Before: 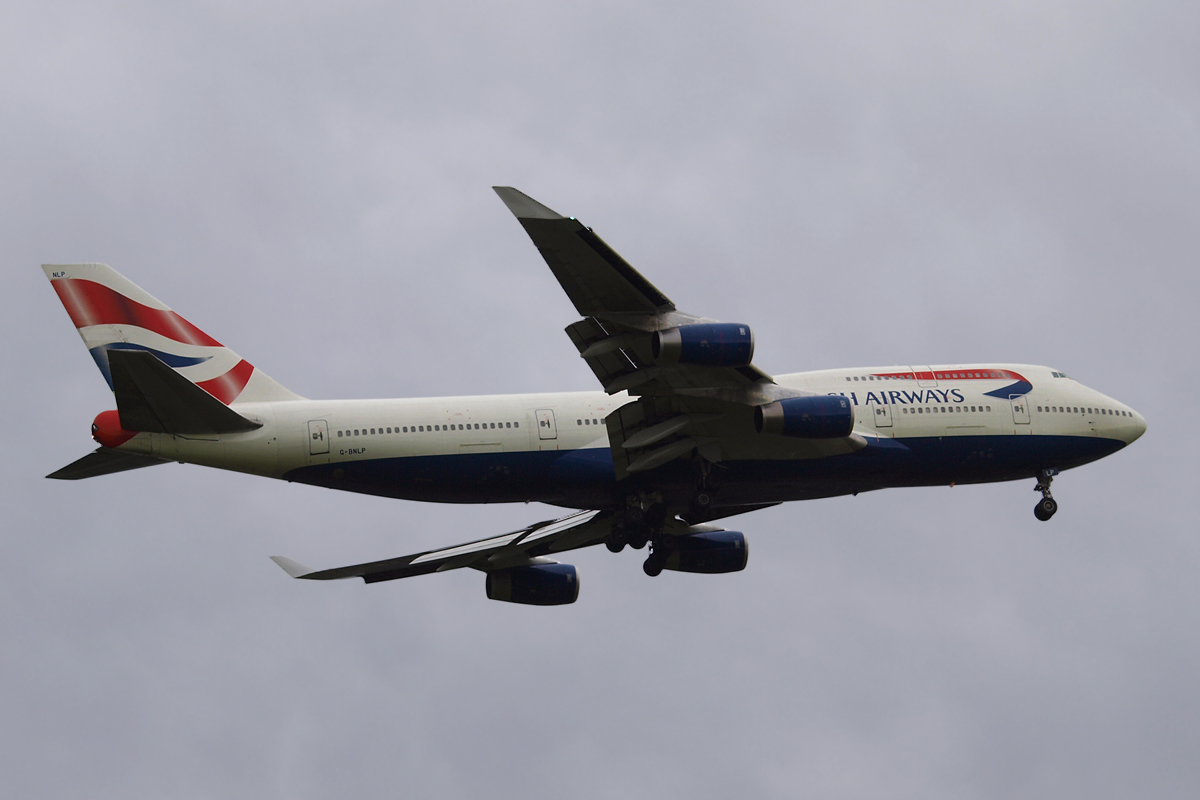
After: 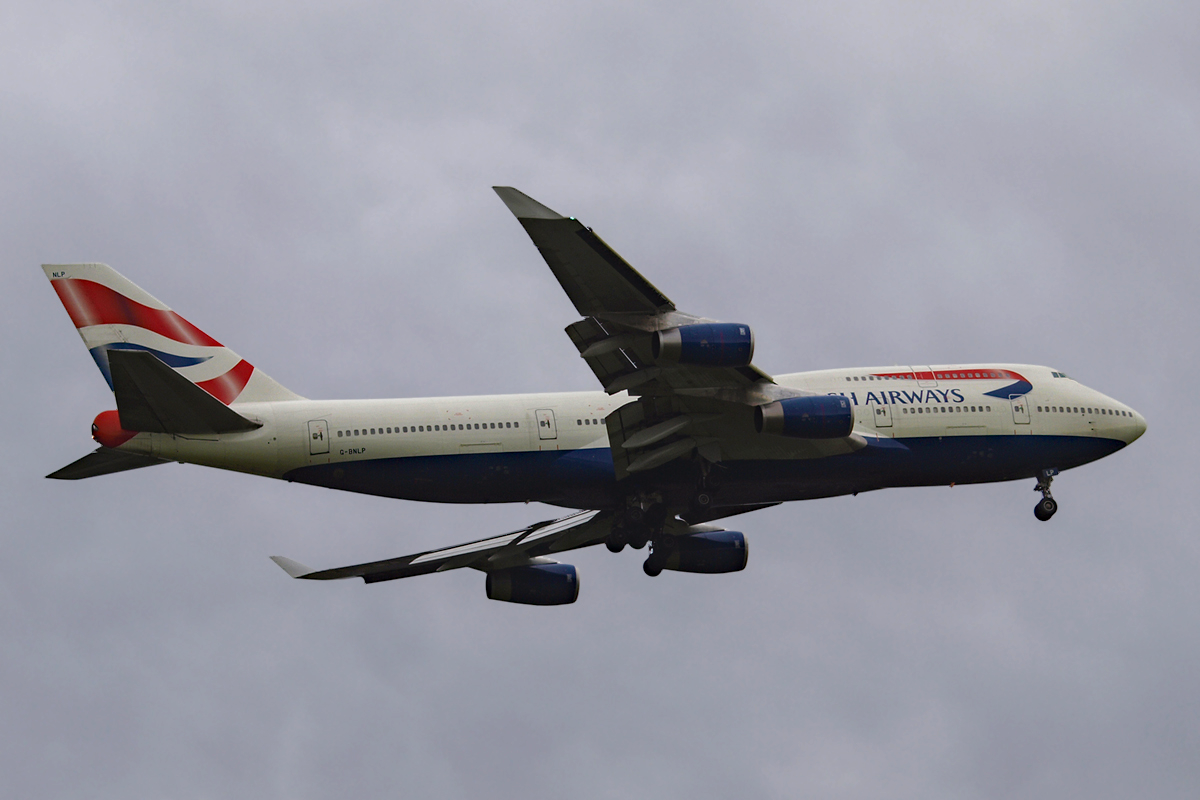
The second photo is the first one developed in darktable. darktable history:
local contrast: detail 110%
haze removal: adaptive false
